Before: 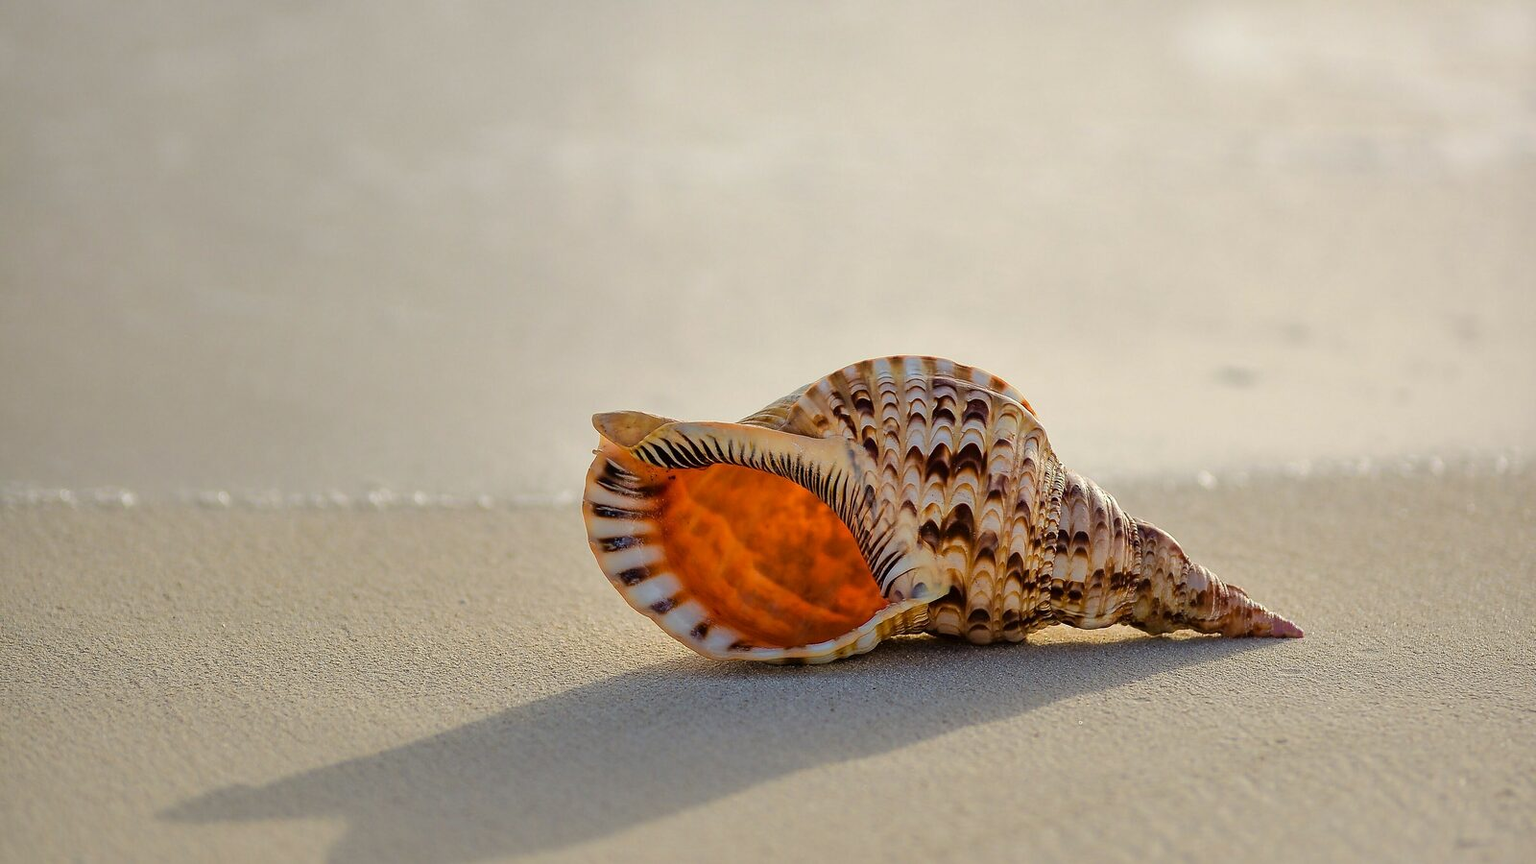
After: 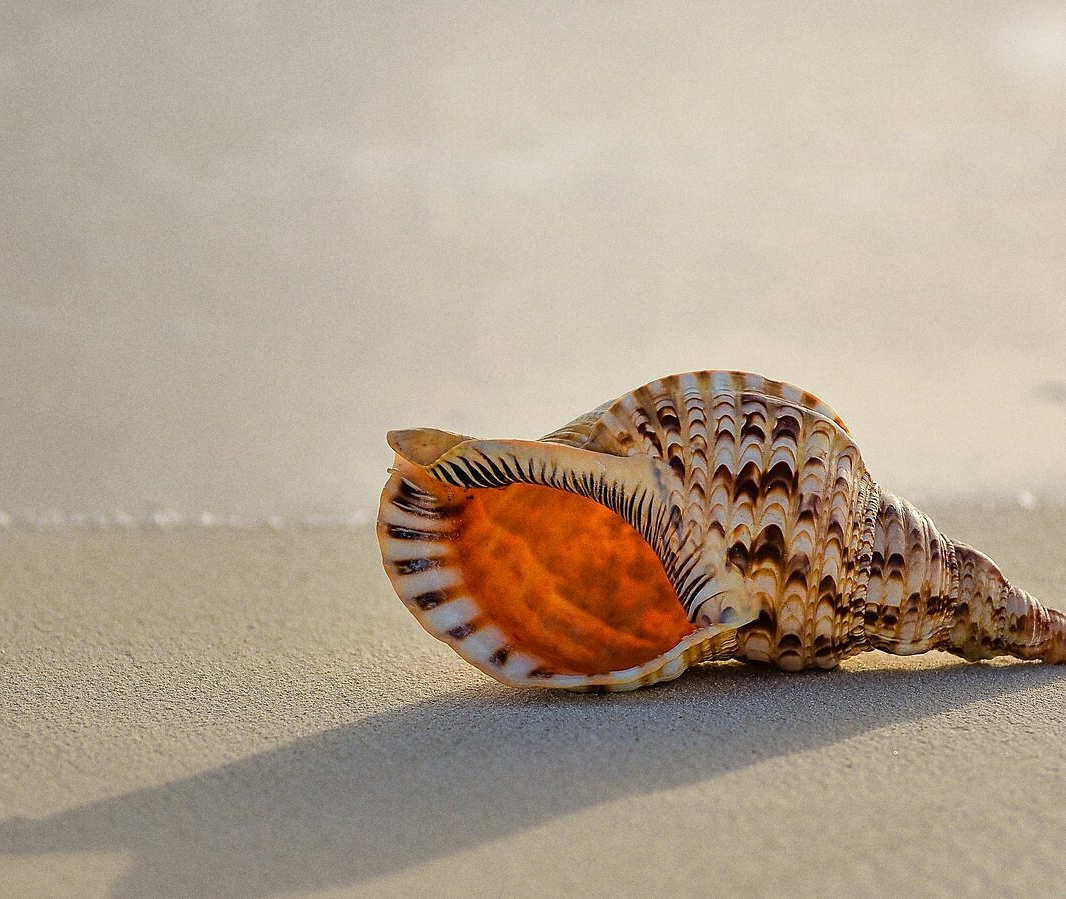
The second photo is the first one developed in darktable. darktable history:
crop and rotate: left 14.385%, right 18.948%
sharpen: radius 1.458, amount 0.398, threshold 1.271
grain: coarseness 0.09 ISO
